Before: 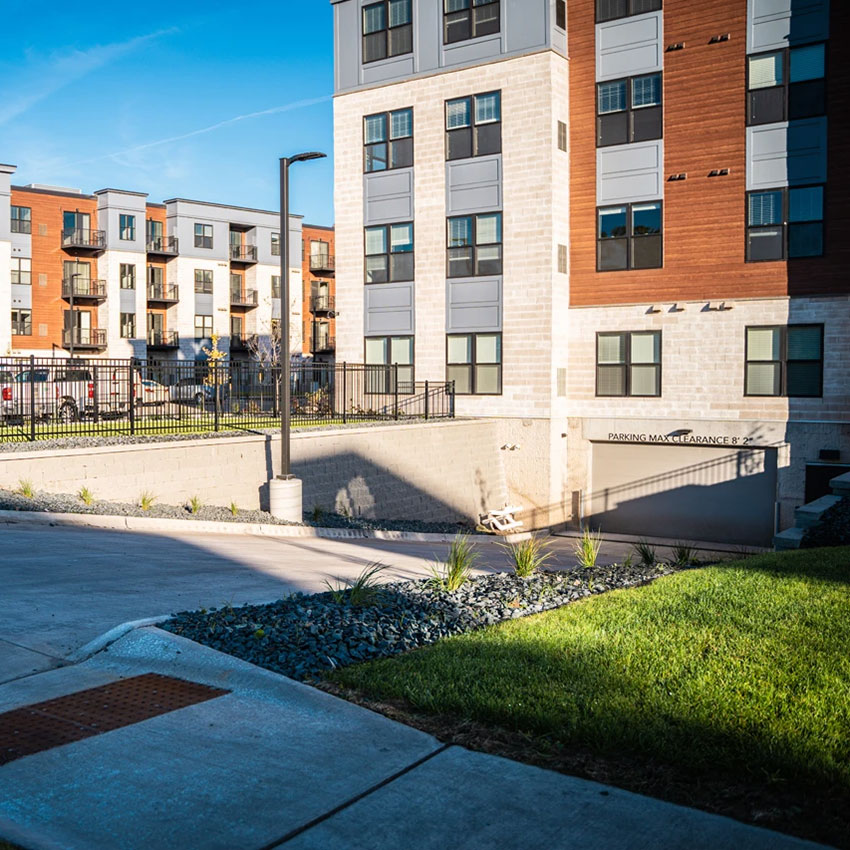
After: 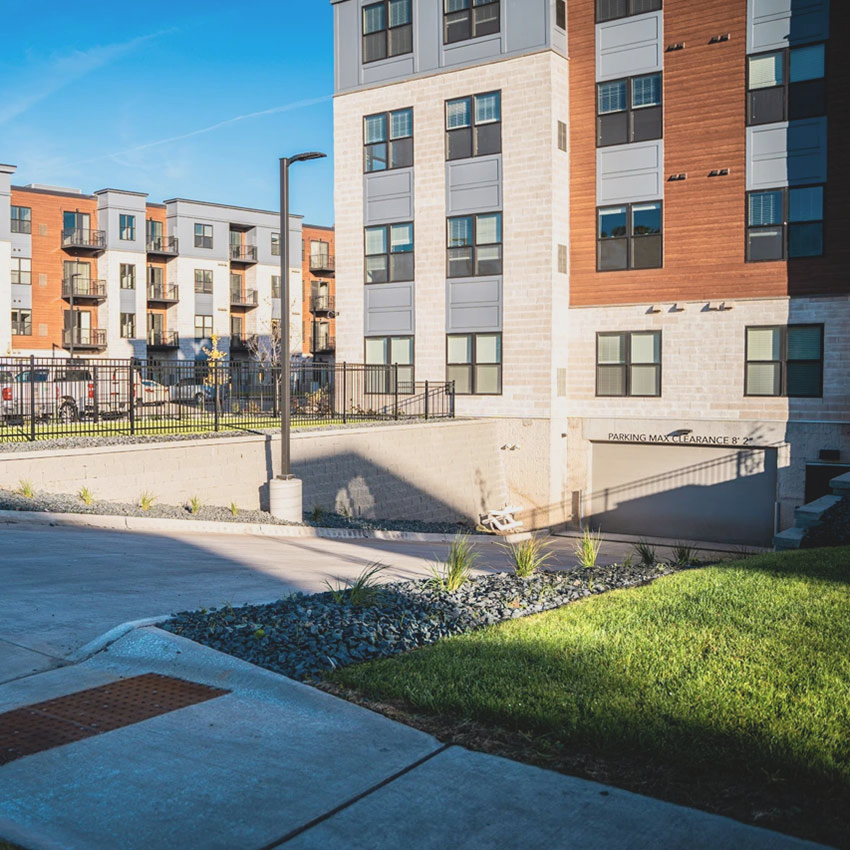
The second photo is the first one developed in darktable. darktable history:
contrast brightness saturation: contrast -0.145, brightness 0.048, saturation -0.117
color zones: curves: ch0 [(0, 0.48) (0.209, 0.398) (0.305, 0.332) (0.429, 0.493) (0.571, 0.5) (0.714, 0.5) (0.857, 0.5) (1, 0.48)]; ch1 [(0, 0.633) (0.143, 0.586) (0.286, 0.489) (0.429, 0.448) (0.571, 0.31) (0.714, 0.335) (0.857, 0.492) (1, 0.633)]; ch2 [(0, 0.448) (0.143, 0.498) (0.286, 0.5) (0.429, 0.5) (0.571, 0.5) (0.714, 0.5) (0.857, 0.5) (1, 0.448)], mix -124.24%
